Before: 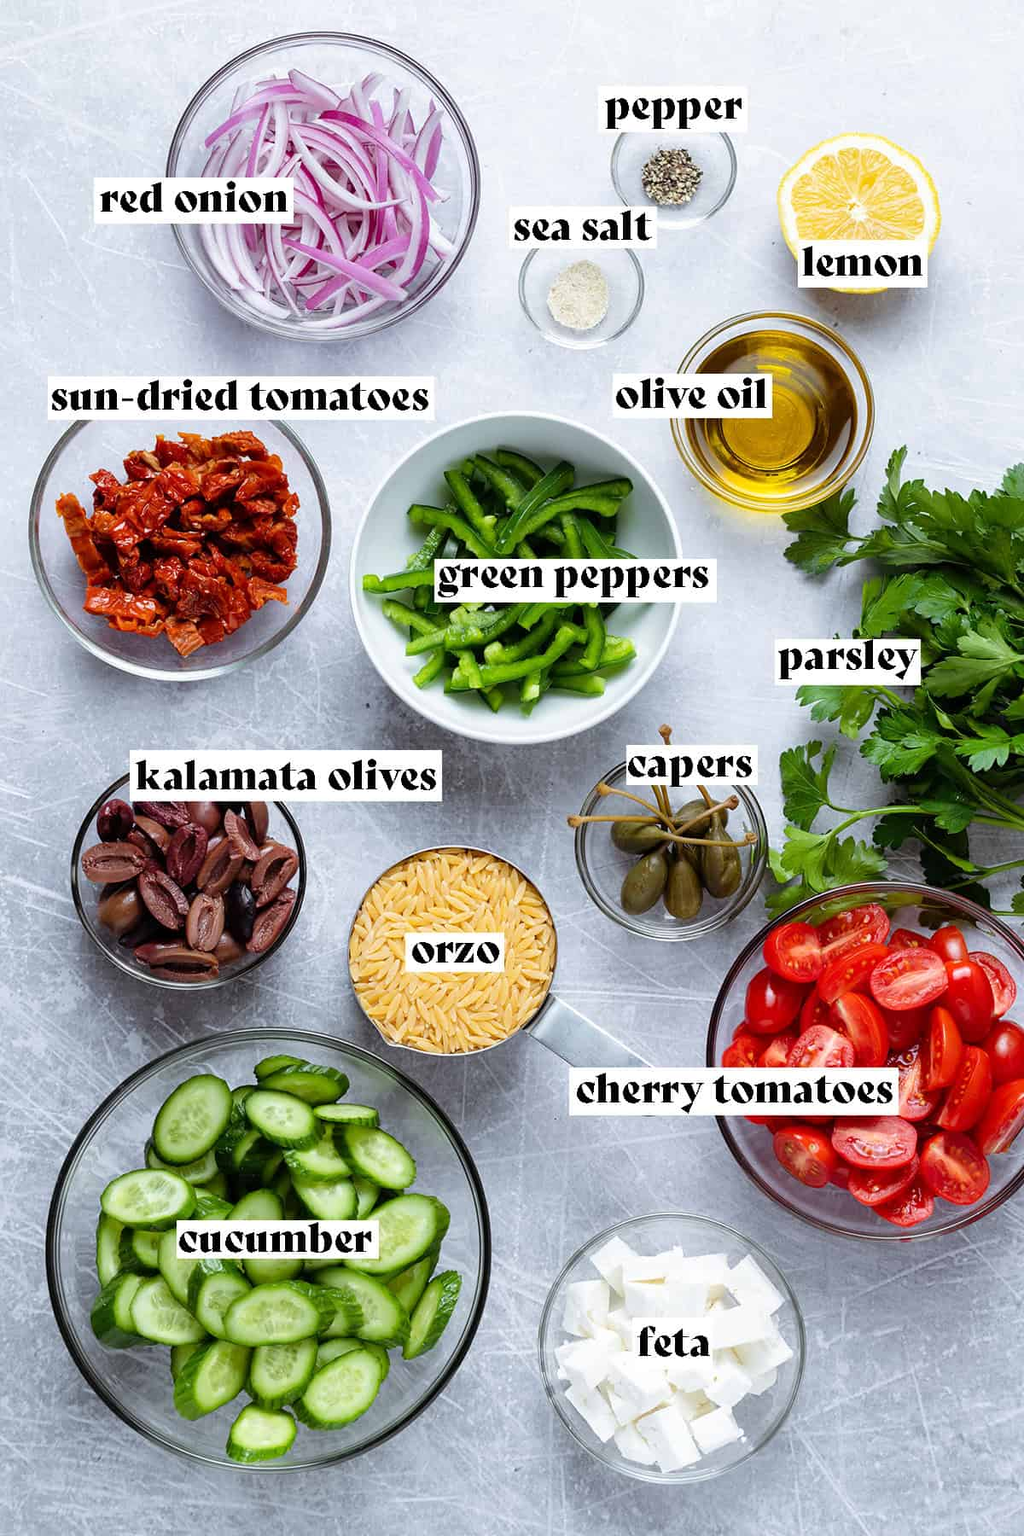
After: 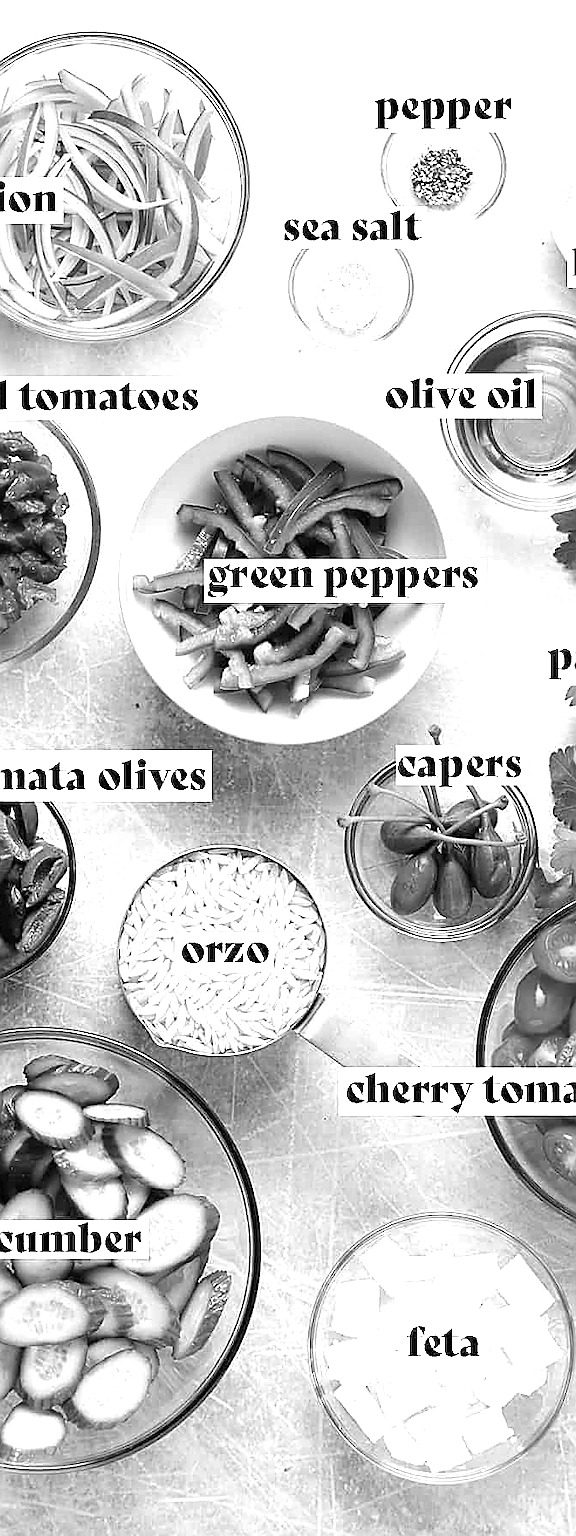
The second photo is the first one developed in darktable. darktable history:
exposure: black level correction 0, exposure 1.125 EV, compensate exposure bias true, compensate highlight preservation false
monochrome: a 26.22, b 42.67, size 0.8
color balance: on, module defaults
crop and rotate: left 22.516%, right 21.234%
sharpen: radius 1.4, amount 1.25, threshold 0.7
